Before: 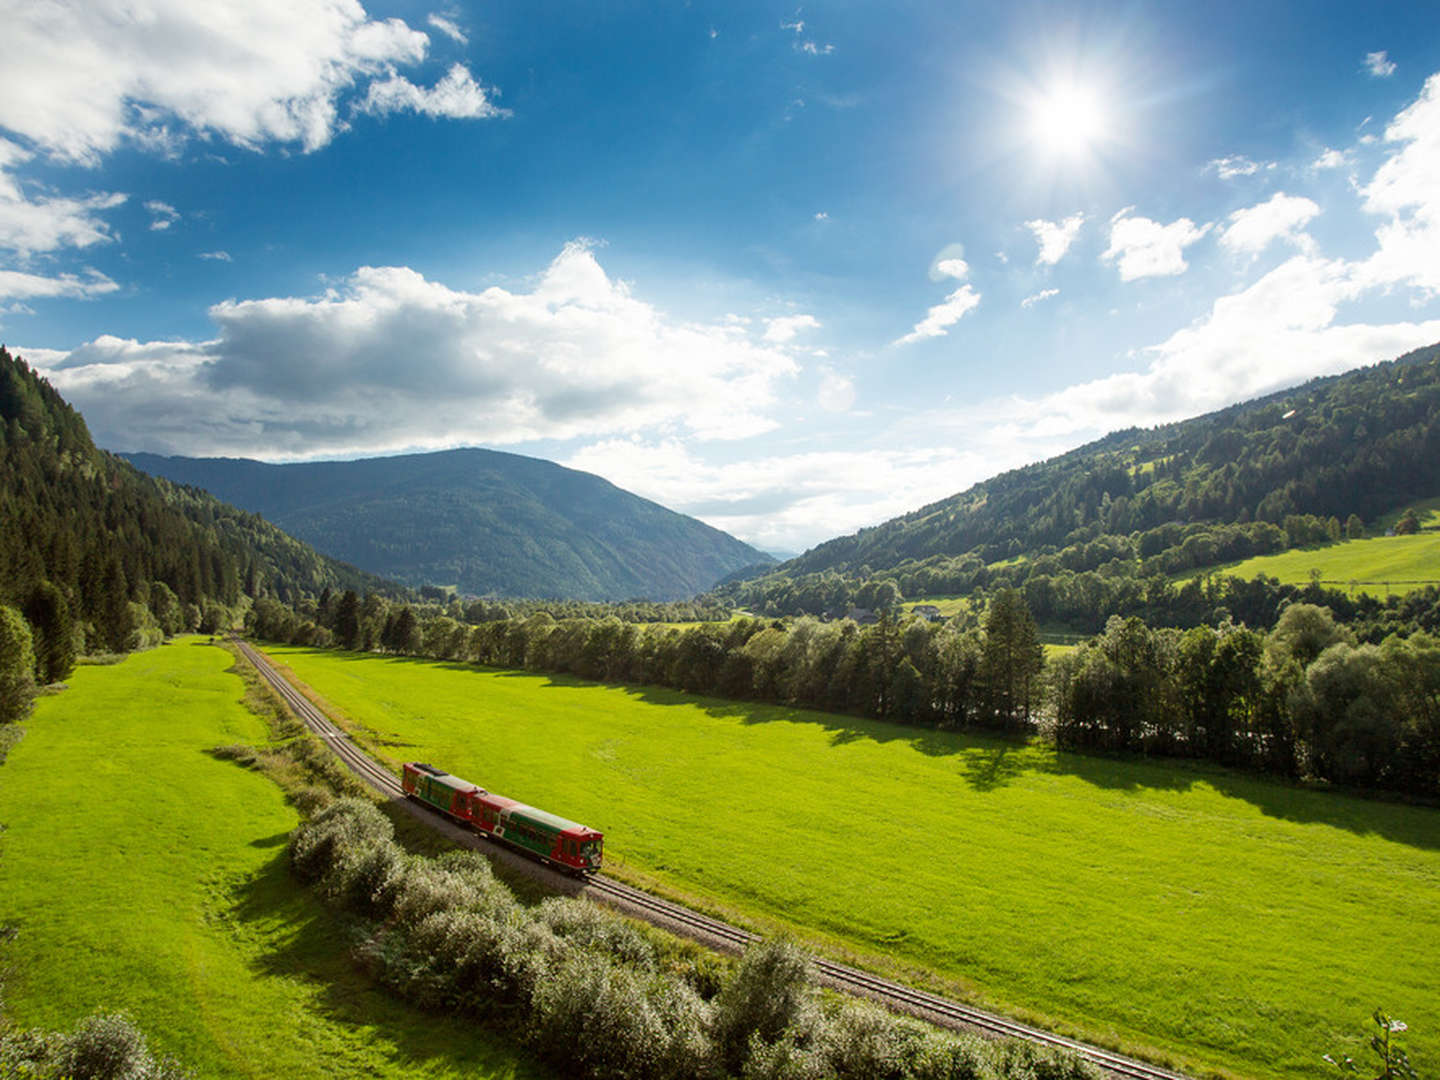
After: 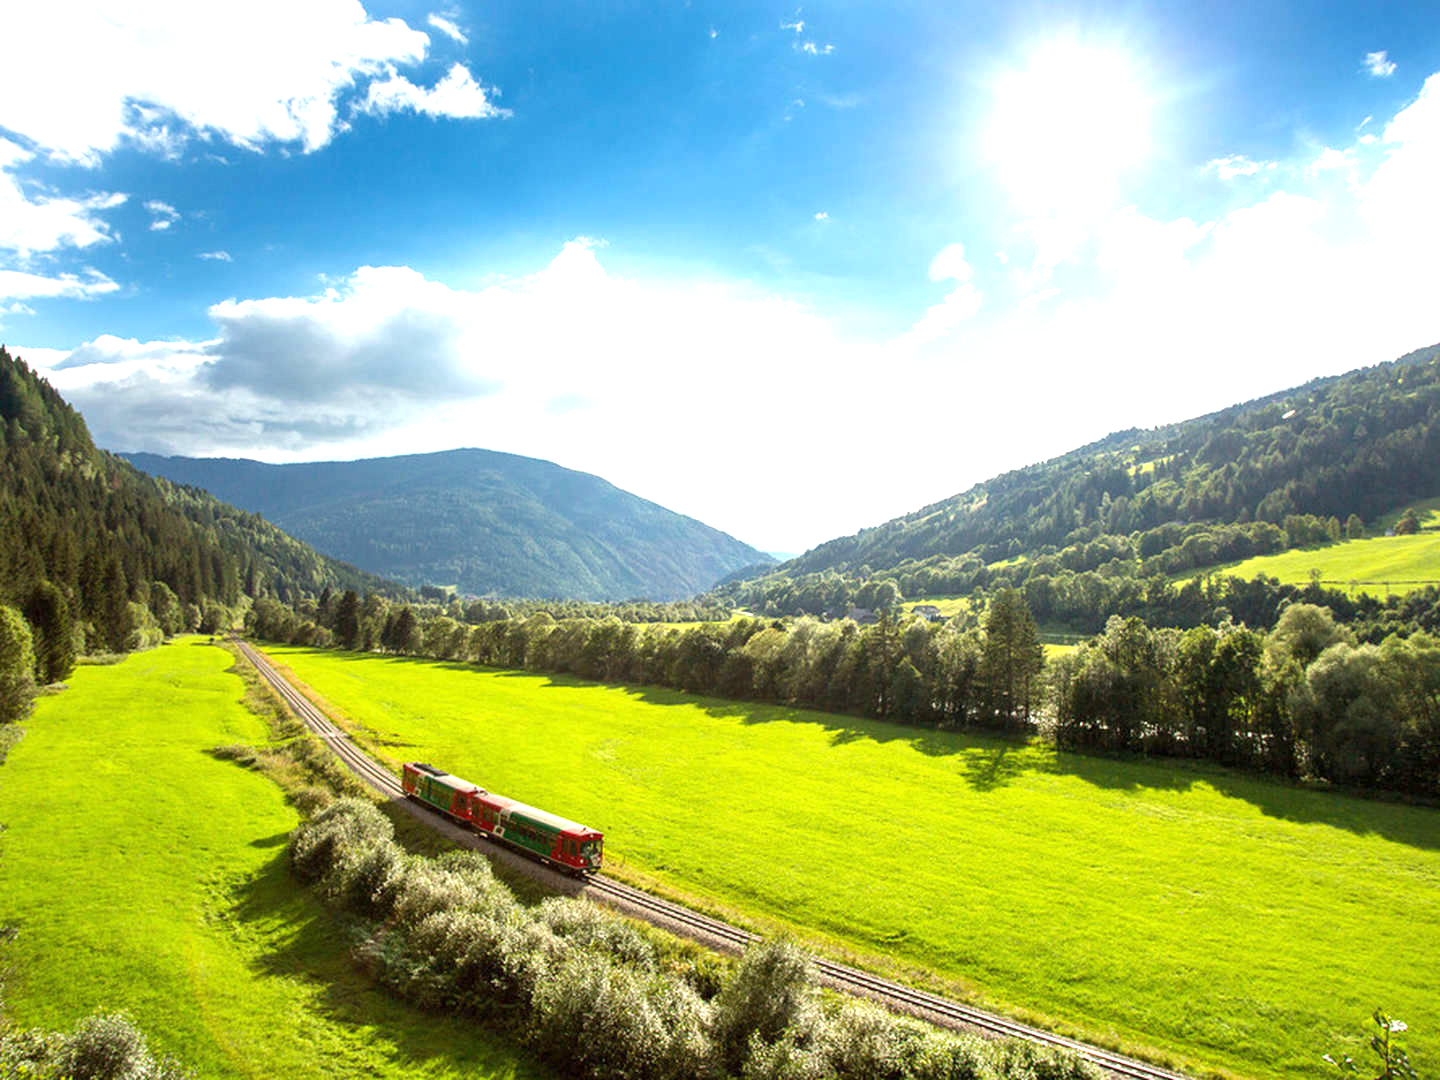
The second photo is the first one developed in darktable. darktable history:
exposure: exposure 0.995 EV, compensate exposure bias true, compensate highlight preservation false
